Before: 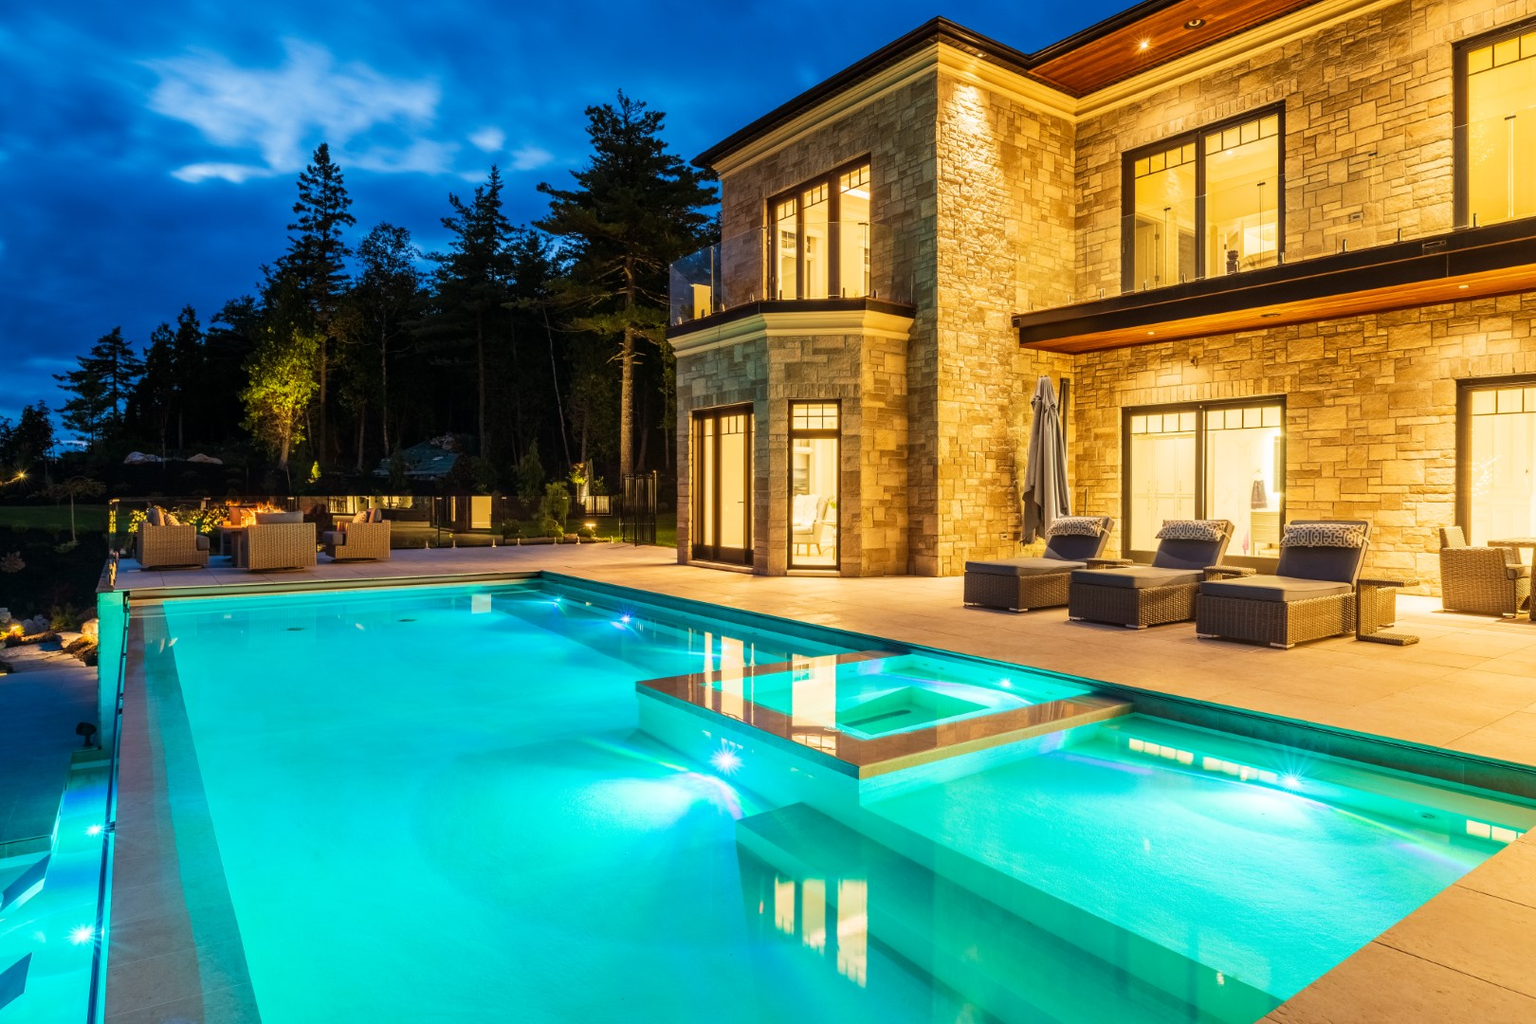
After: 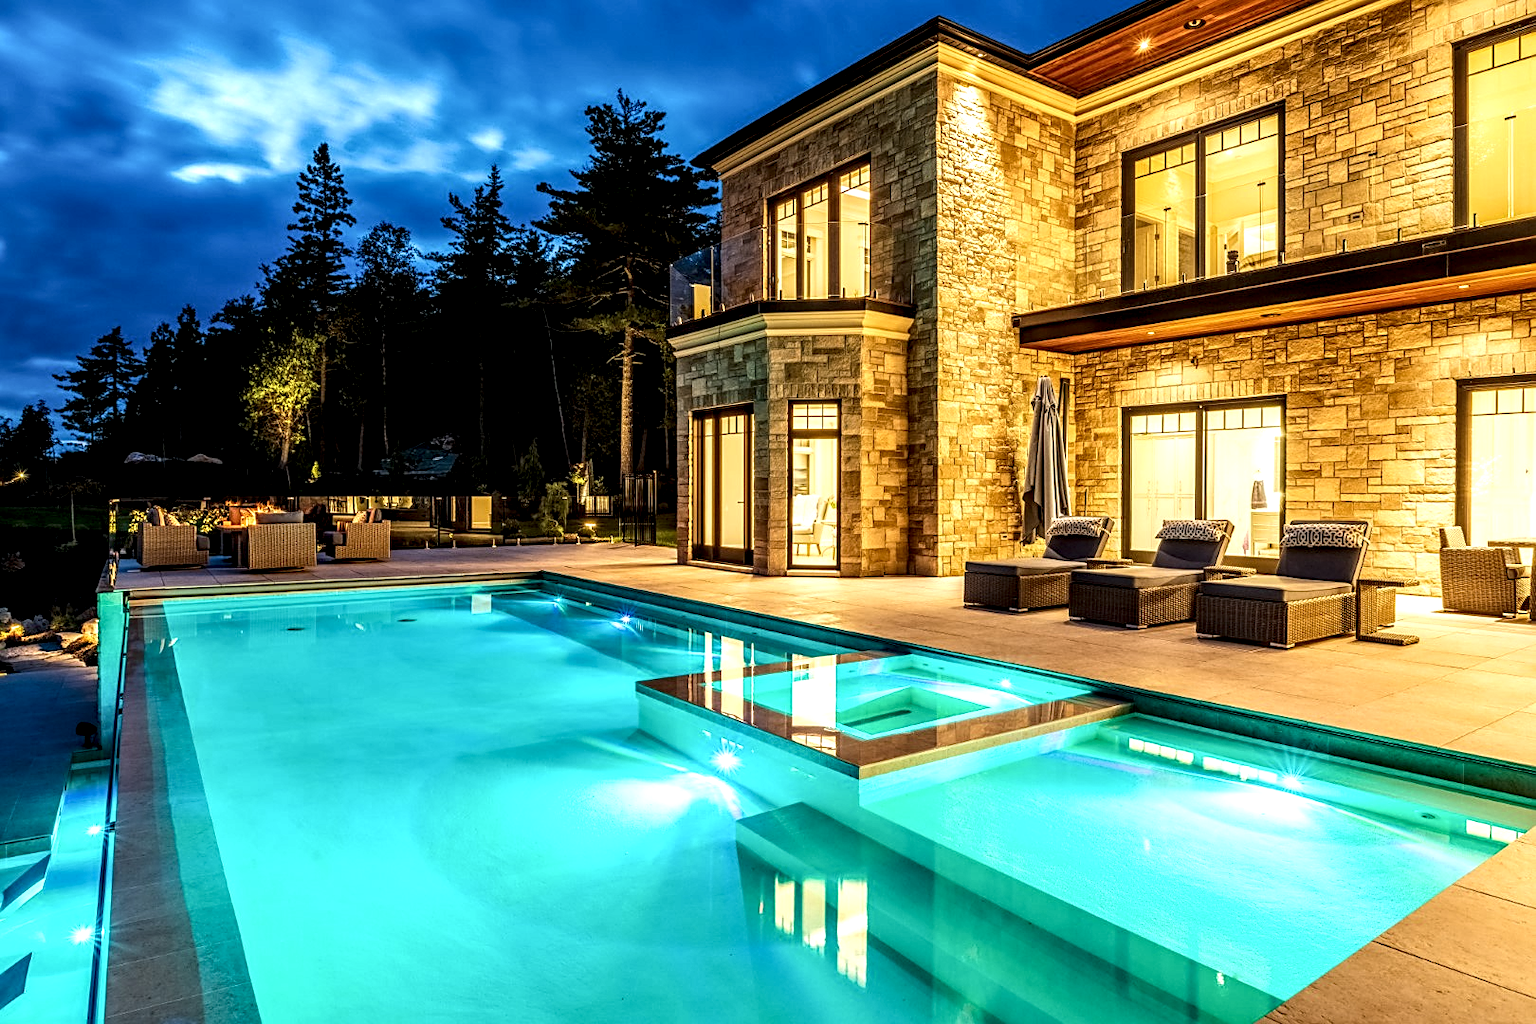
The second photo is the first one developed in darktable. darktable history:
sharpen: on, module defaults
shadows and highlights: shadows -12.5, white point adjustment 4, highlights 28.33
local contrast: highlights 19%, detail 186%
